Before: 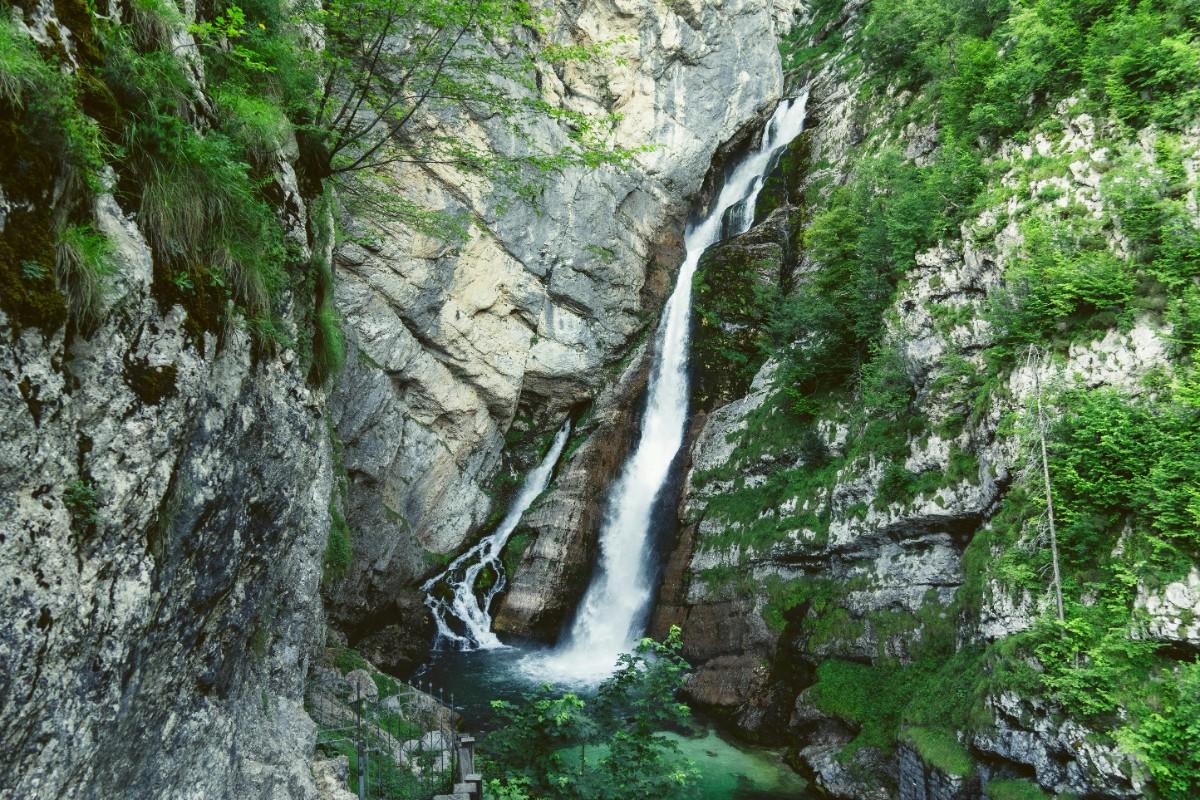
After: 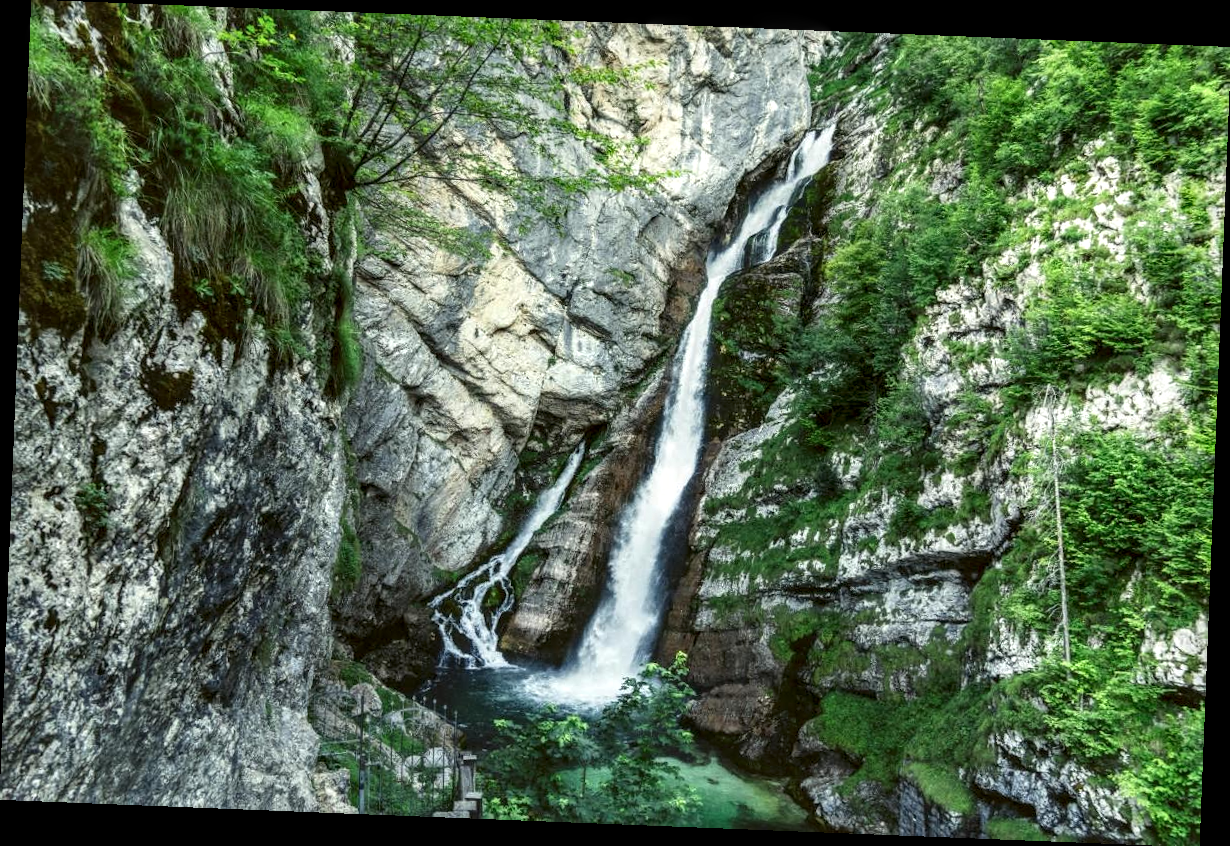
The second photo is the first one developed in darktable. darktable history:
rotate and perspective: rotation 2.27°, automatic cropping off
local contrast: detail 150%
